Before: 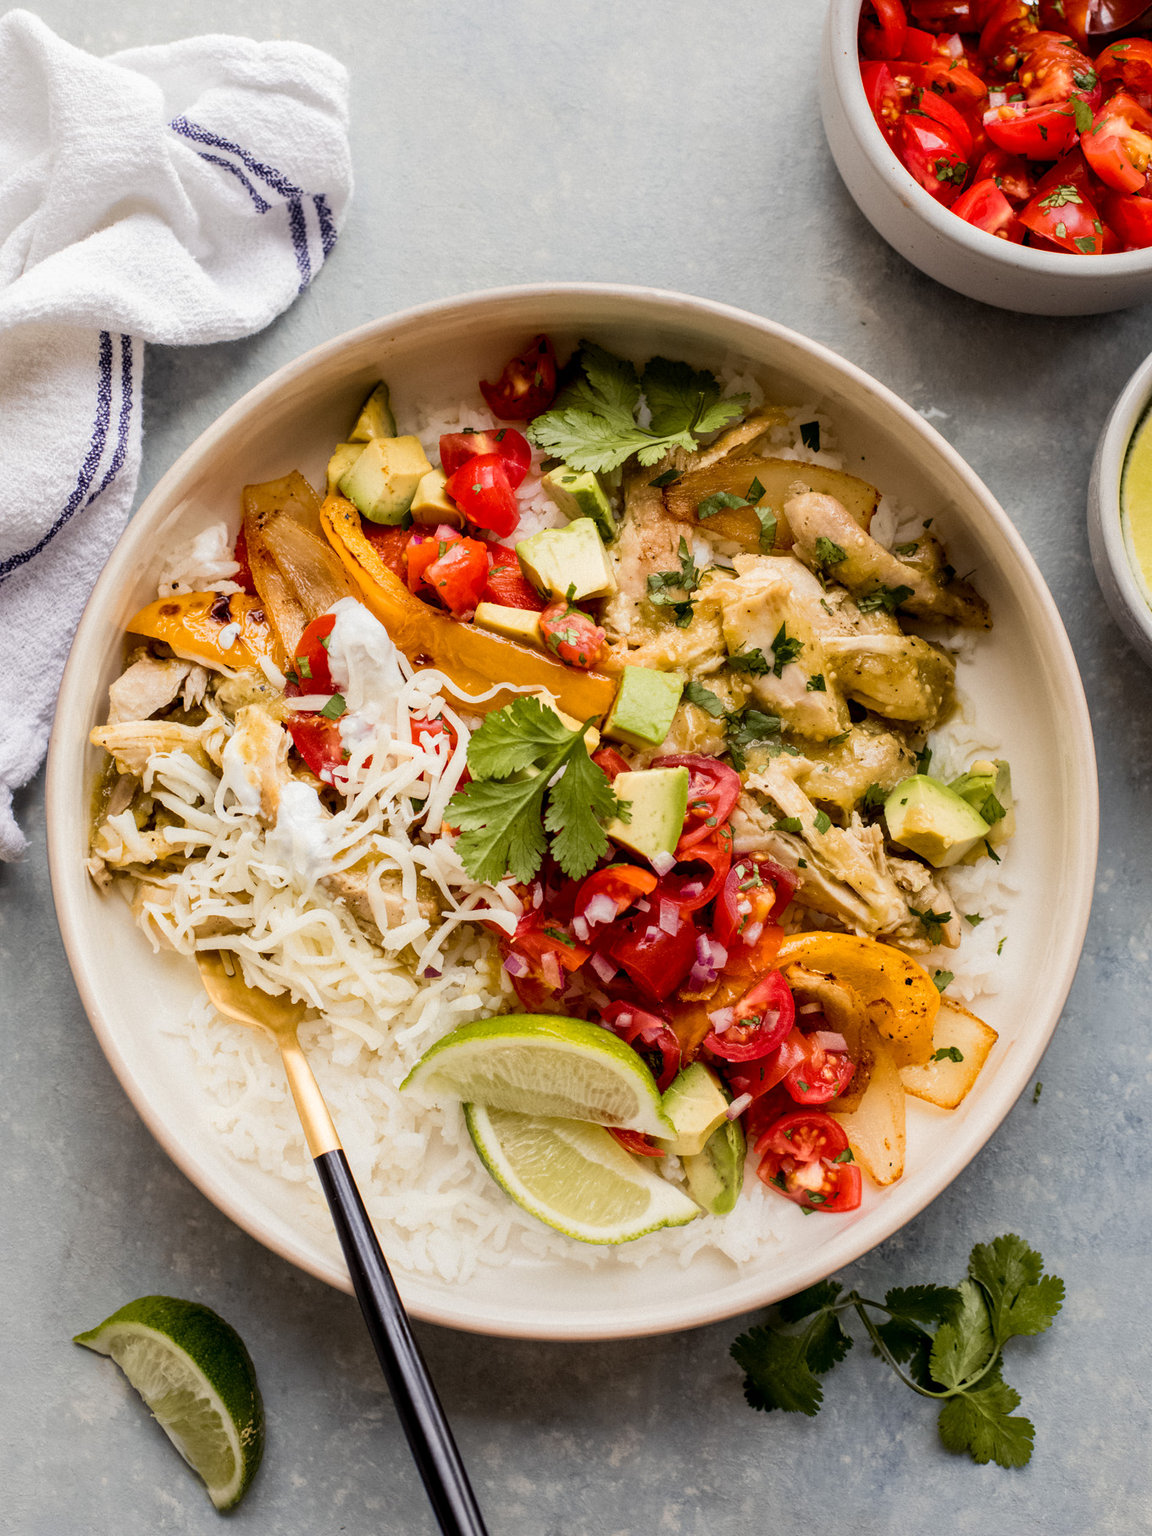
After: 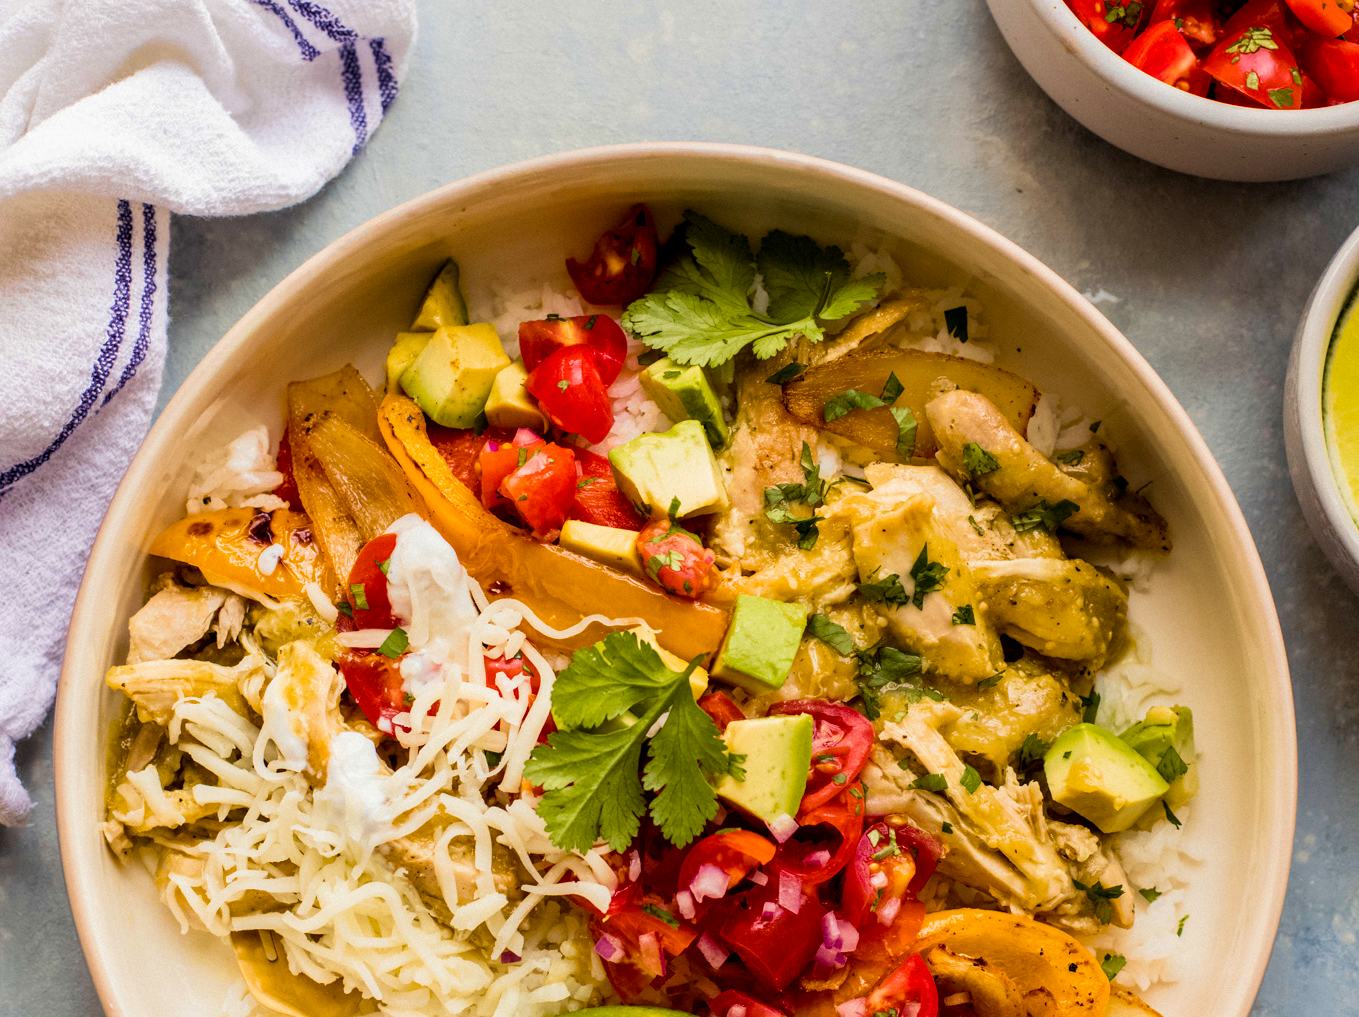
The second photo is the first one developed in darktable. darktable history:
velvia: strength 45%
color balance rgb: perceptual saturation grading › global saturation 25%, global vibrance 20%
crop and rotate: top 10.605%, bottom 33.274%
